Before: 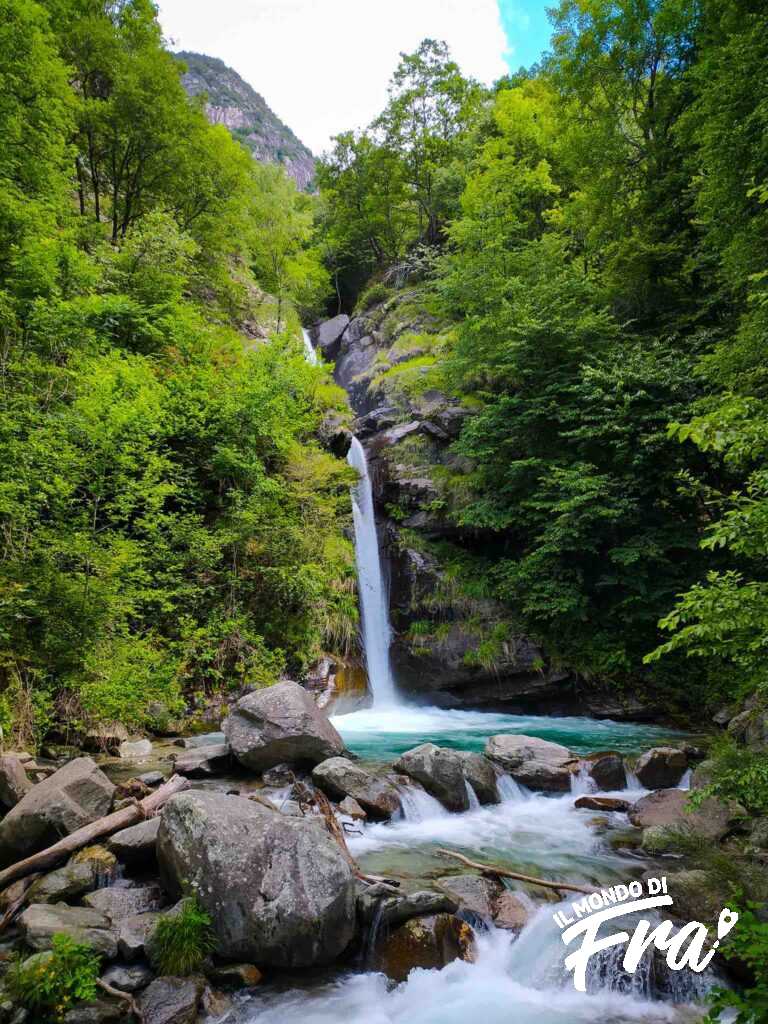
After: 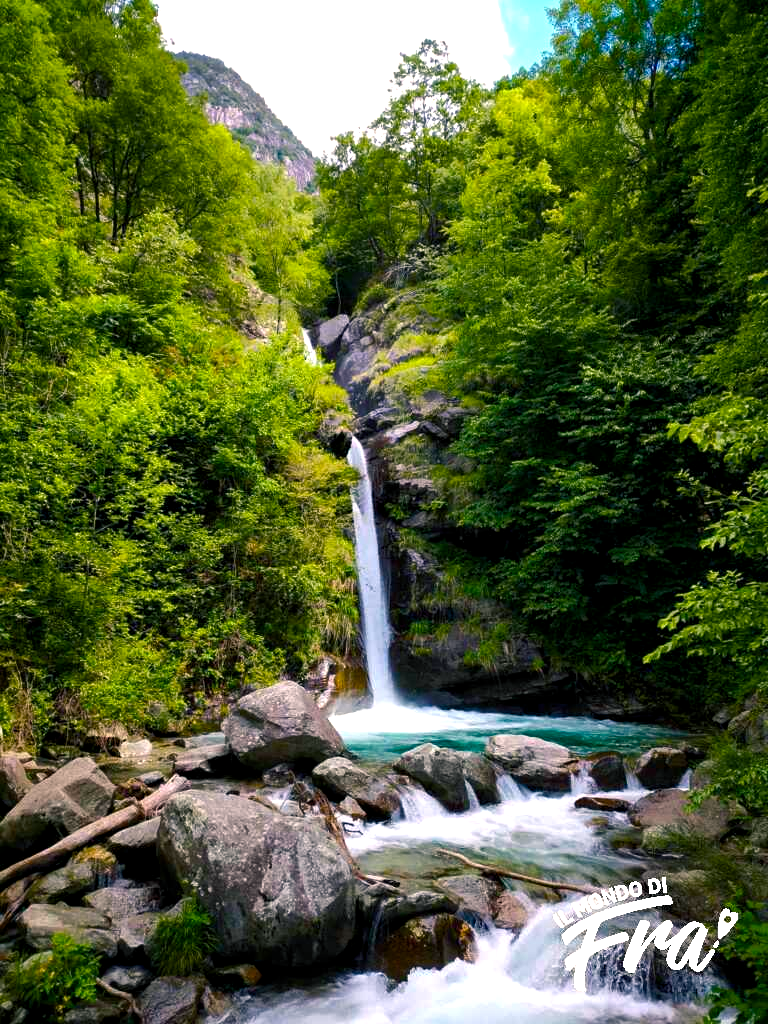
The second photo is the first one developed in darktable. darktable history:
color balance rgb: shadows lift › chroma 2%, shadows lift › hue 185.64°, power › luminance 1.48%, highlights gain › chroma 3%, highlights gain › hue 54.51°, global offset › luminance -0.4%, perceptual saturation grading › highlights -18.47%, perceptual saturation grading › mid-tones 6.62%, perceptual saturation grading › shadows 28.22%, perceptual brilliance grading › highlights 15.68%, perceptual brilliance grading › shadows -14.29%, global vibrance 25.96%, contrast 6.45%
